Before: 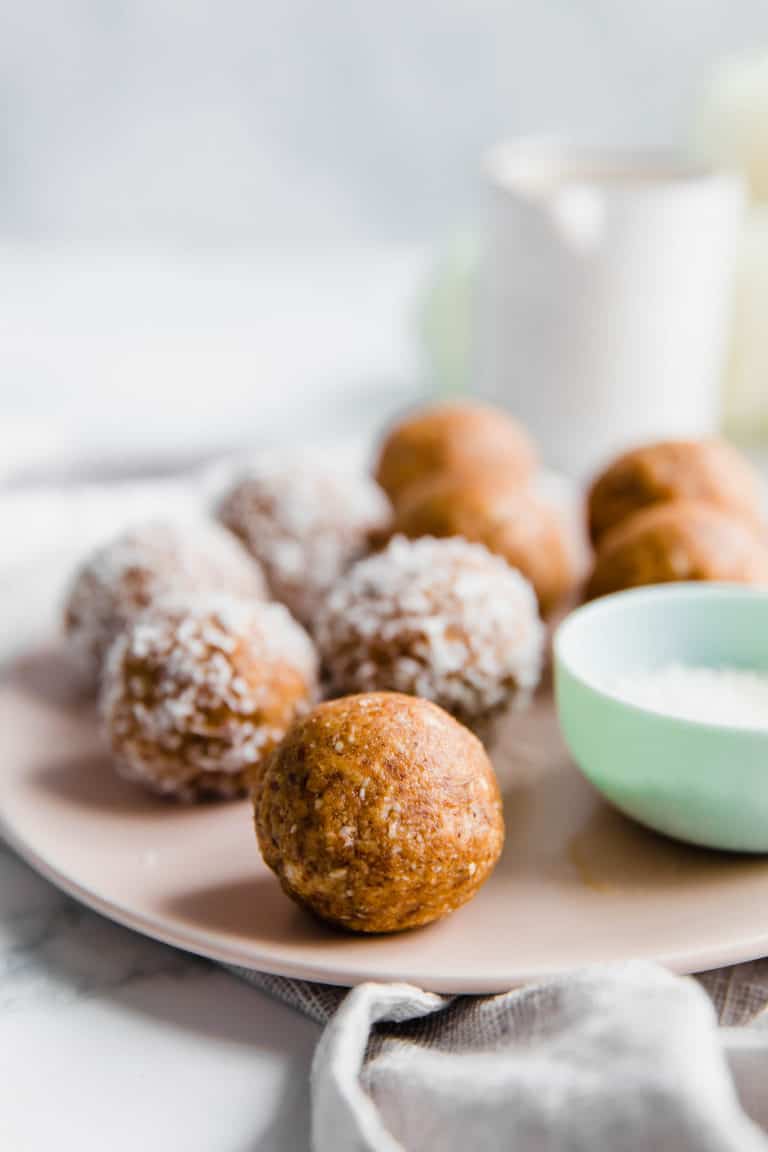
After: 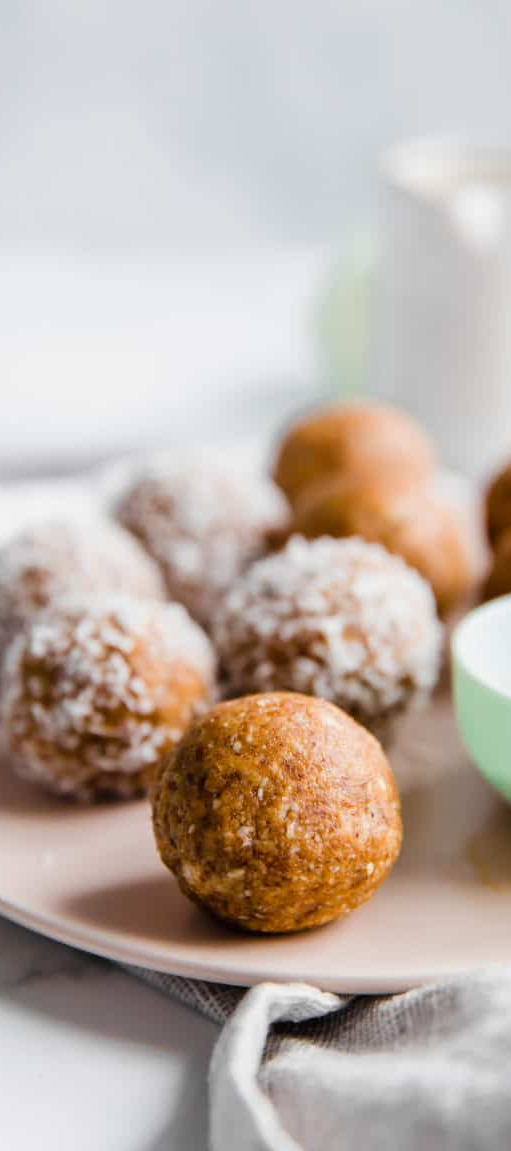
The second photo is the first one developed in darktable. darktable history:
white balance: emerald 1
crop and rotate: left 13.409%, right 19.924%
